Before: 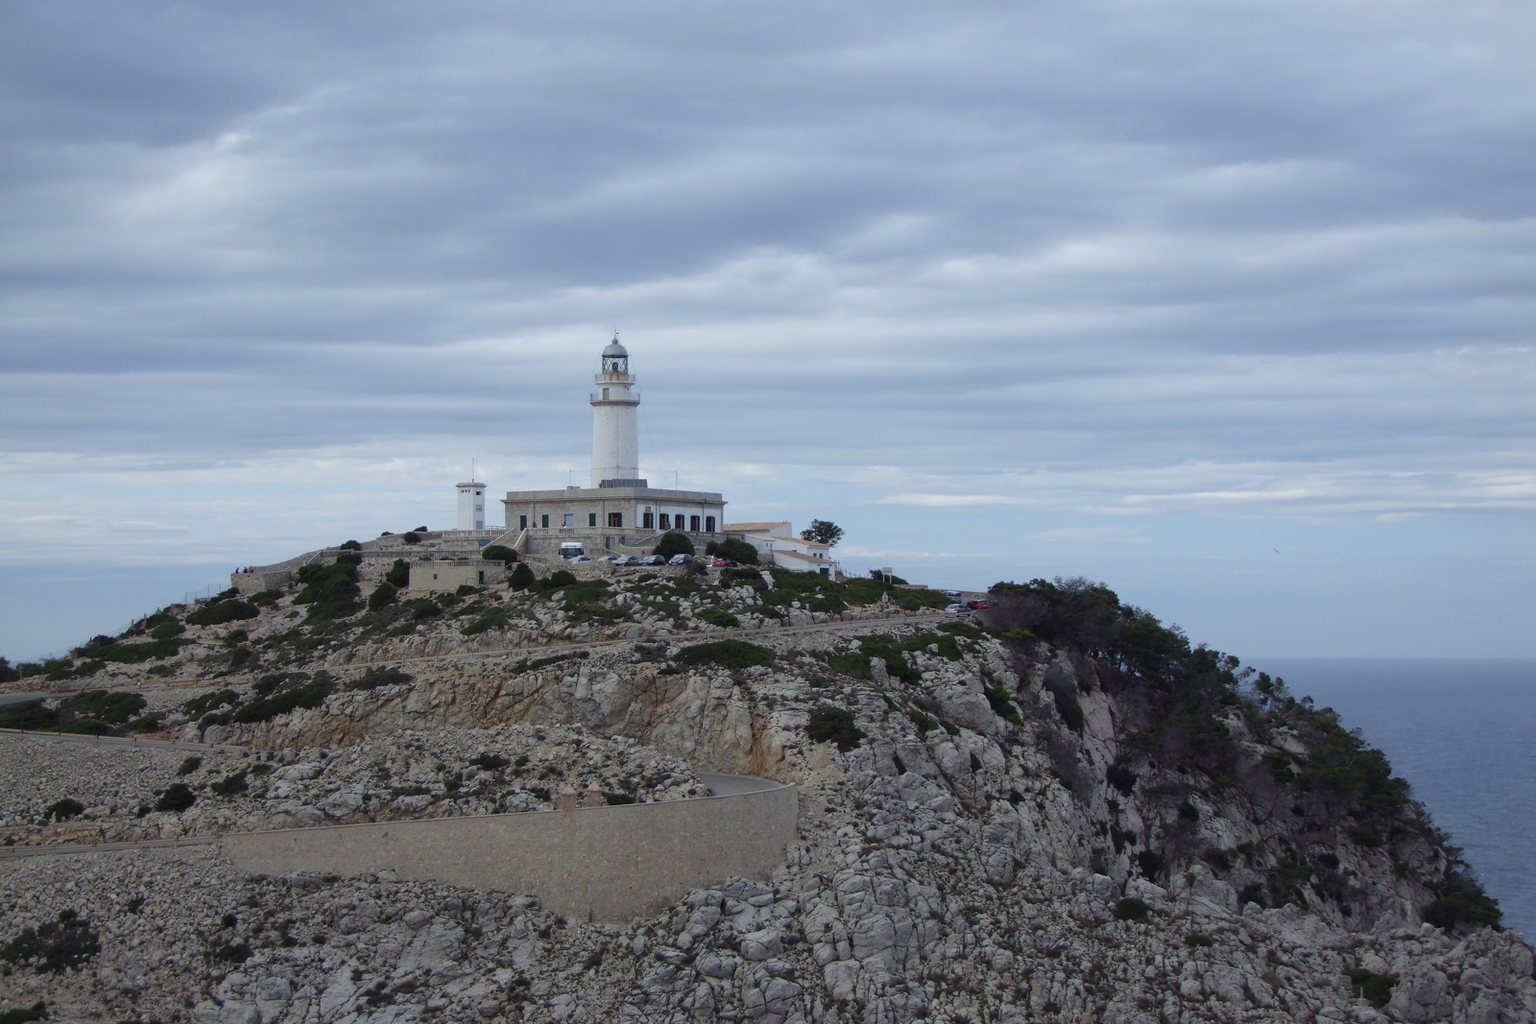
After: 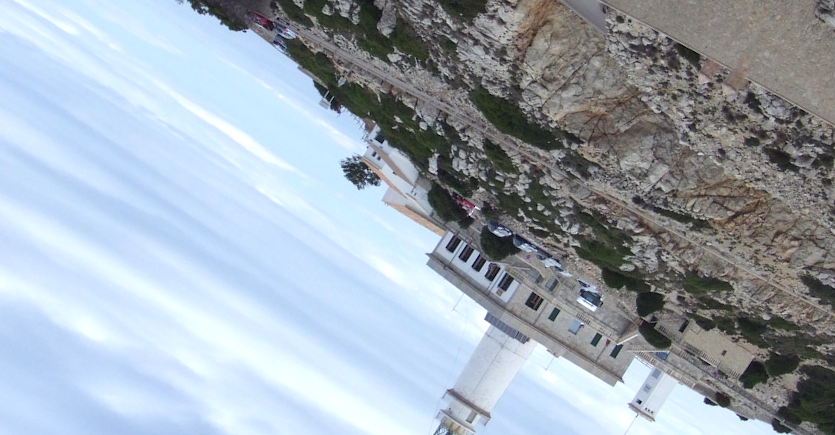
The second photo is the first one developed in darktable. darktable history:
crop and rotate: angle 147.3°, left 9.142%, top 15.597%, right 4.587%, bottom 17.018%
exposure: black level correction 0, exposure 0.691 EV, compensate highlight preservation false
